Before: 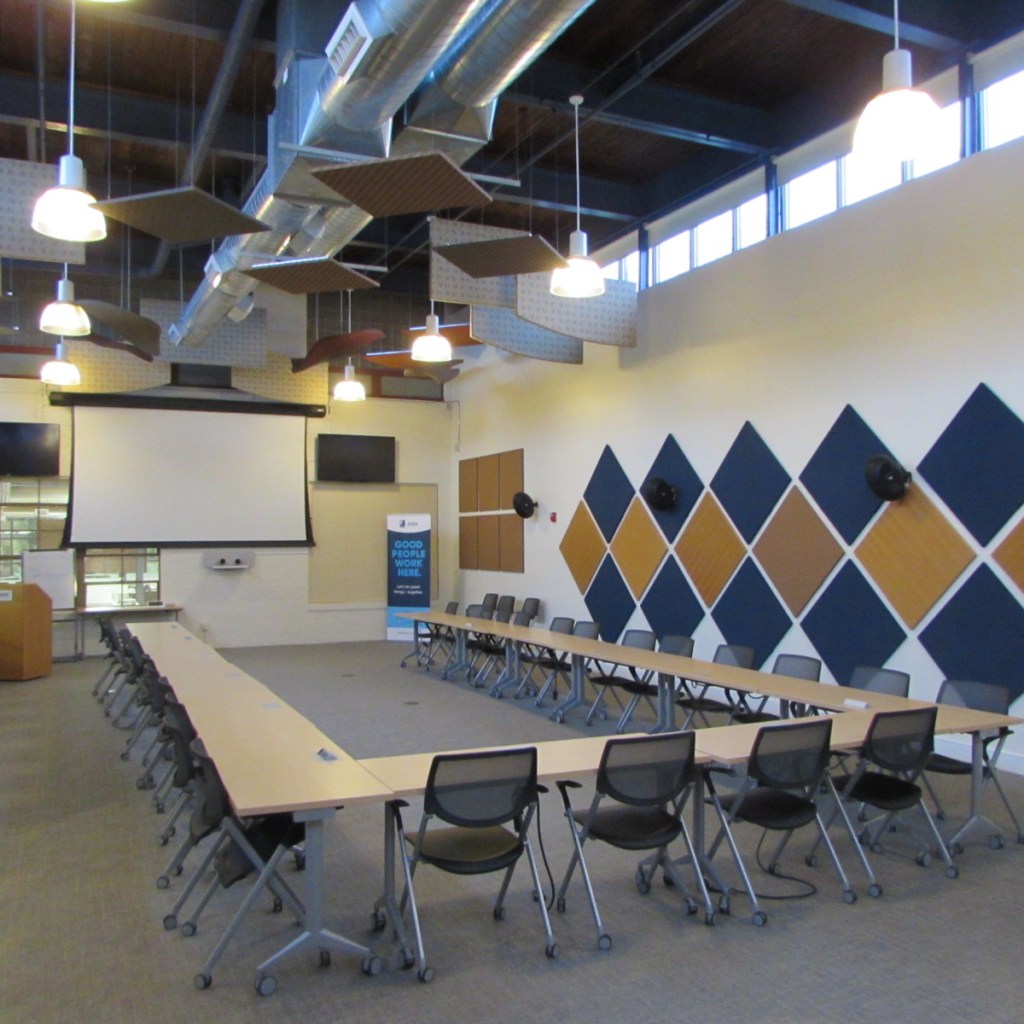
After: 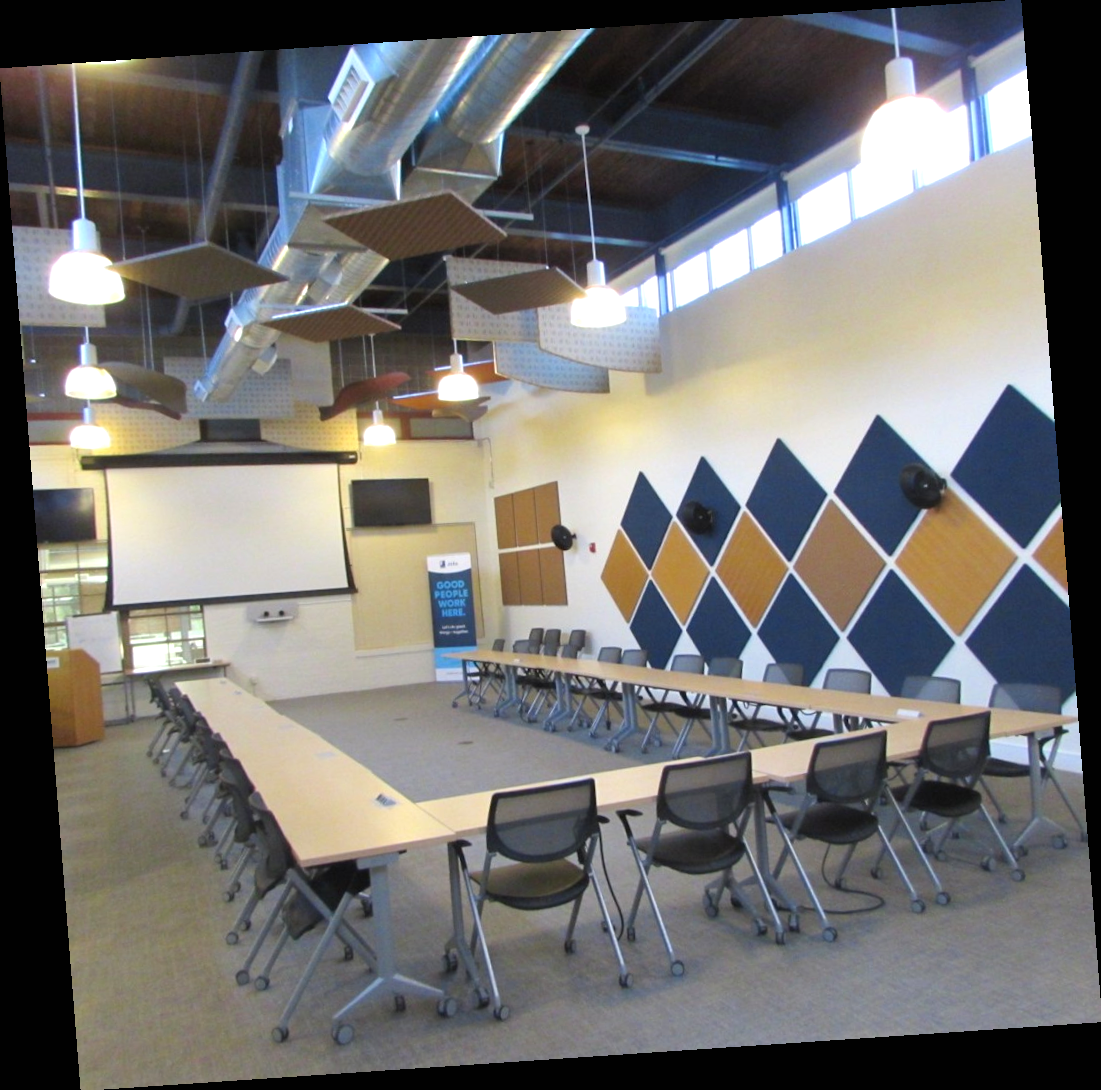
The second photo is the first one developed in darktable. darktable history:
white balance: red 1, blue 1
exposure: black level correction 0, exposure 0.5 EV, compensate exposure bias true, compensate highlight preservation false
rotate and perspective: rotation -4.2°, shear 0.006, automatic cropping off
